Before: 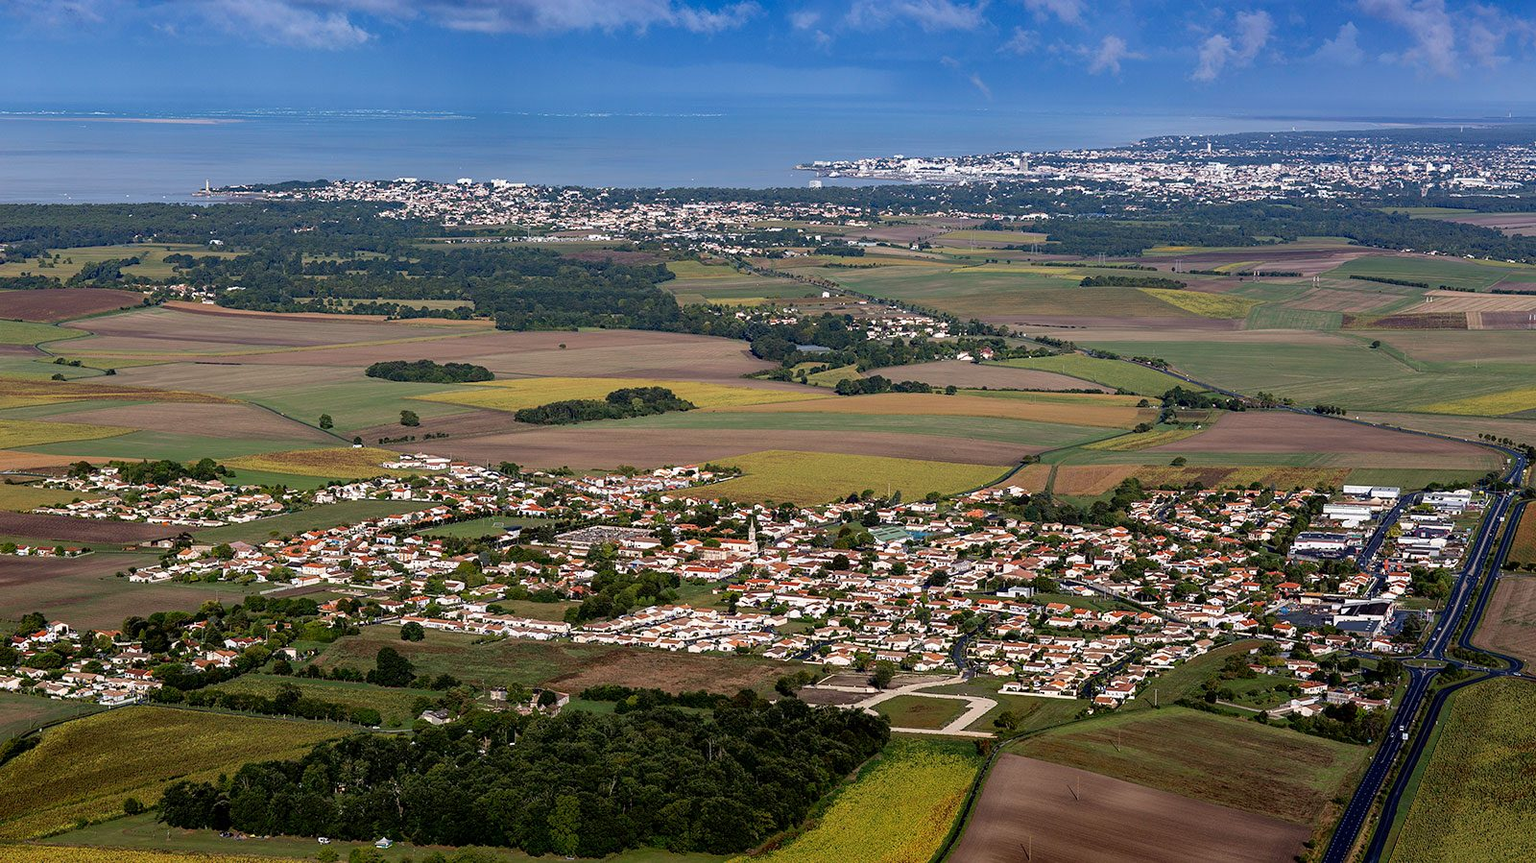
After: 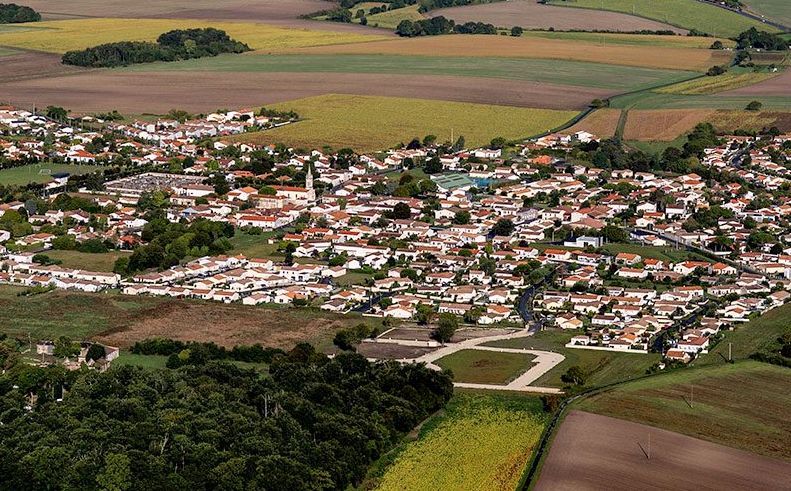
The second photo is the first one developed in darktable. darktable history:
shadows and highlights: shadows 37.27, highlights -28.18, soften with gaussian
contrast equalizer: y [[0.518, 0.517, 0.501, 0.5, 0.5, 0.5], [0.5 ×6], [0.5 ×6], [0 ×6], [0 ×6]]
crop: left 29.672%, top 41.786%, right 20.851%, bottom 3.487%
